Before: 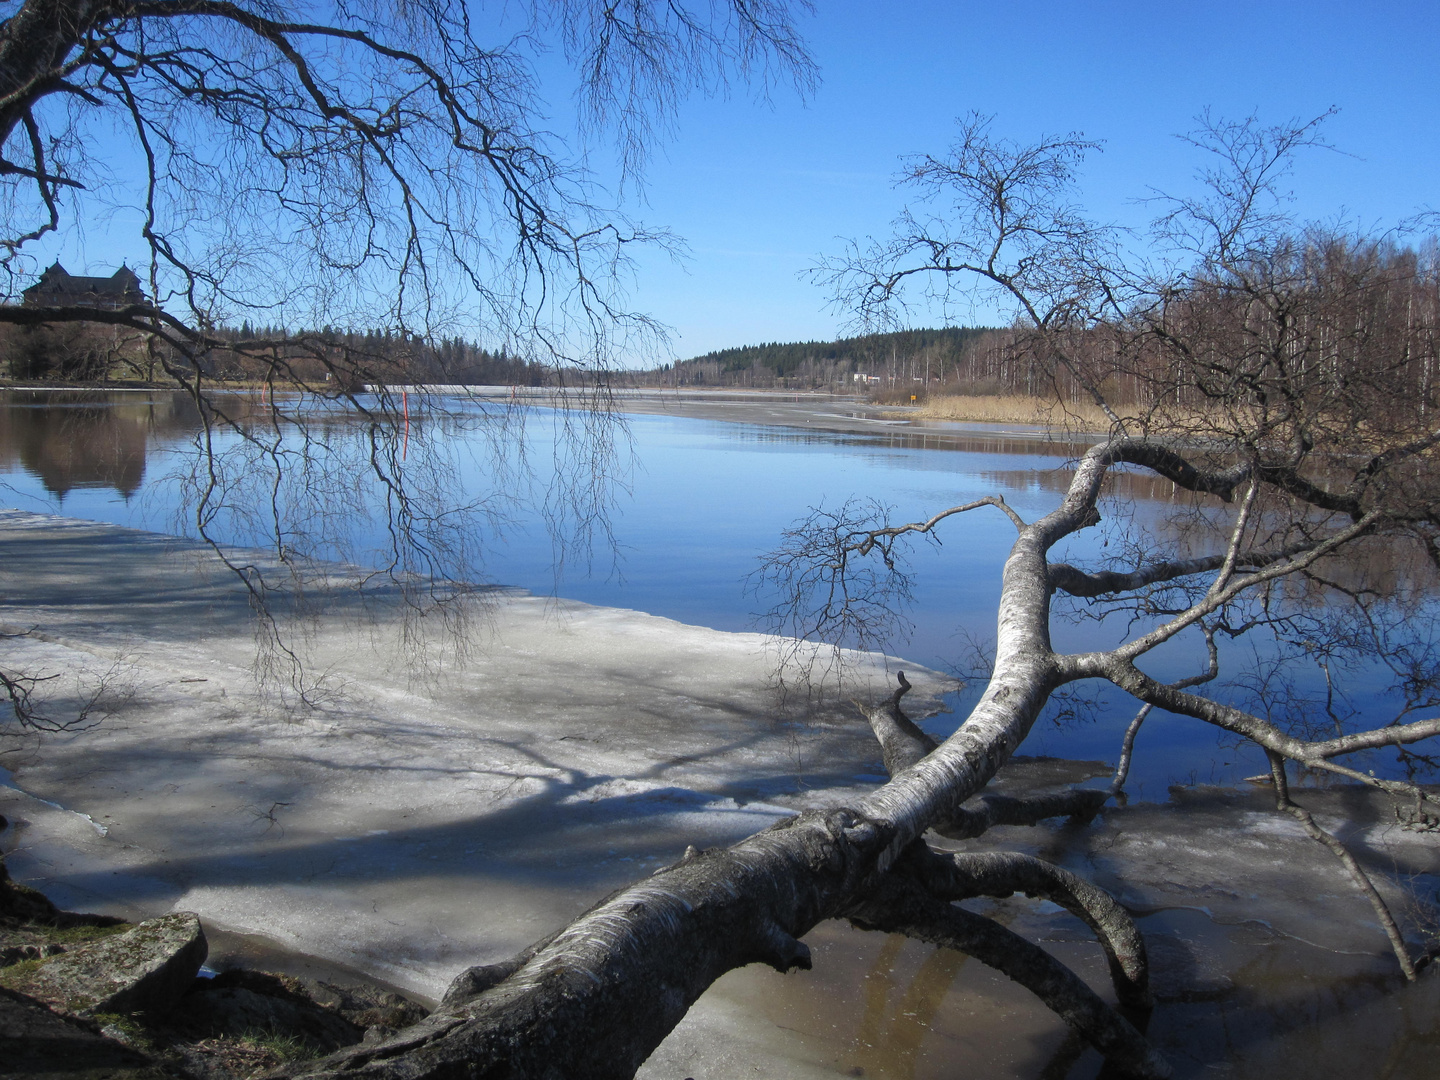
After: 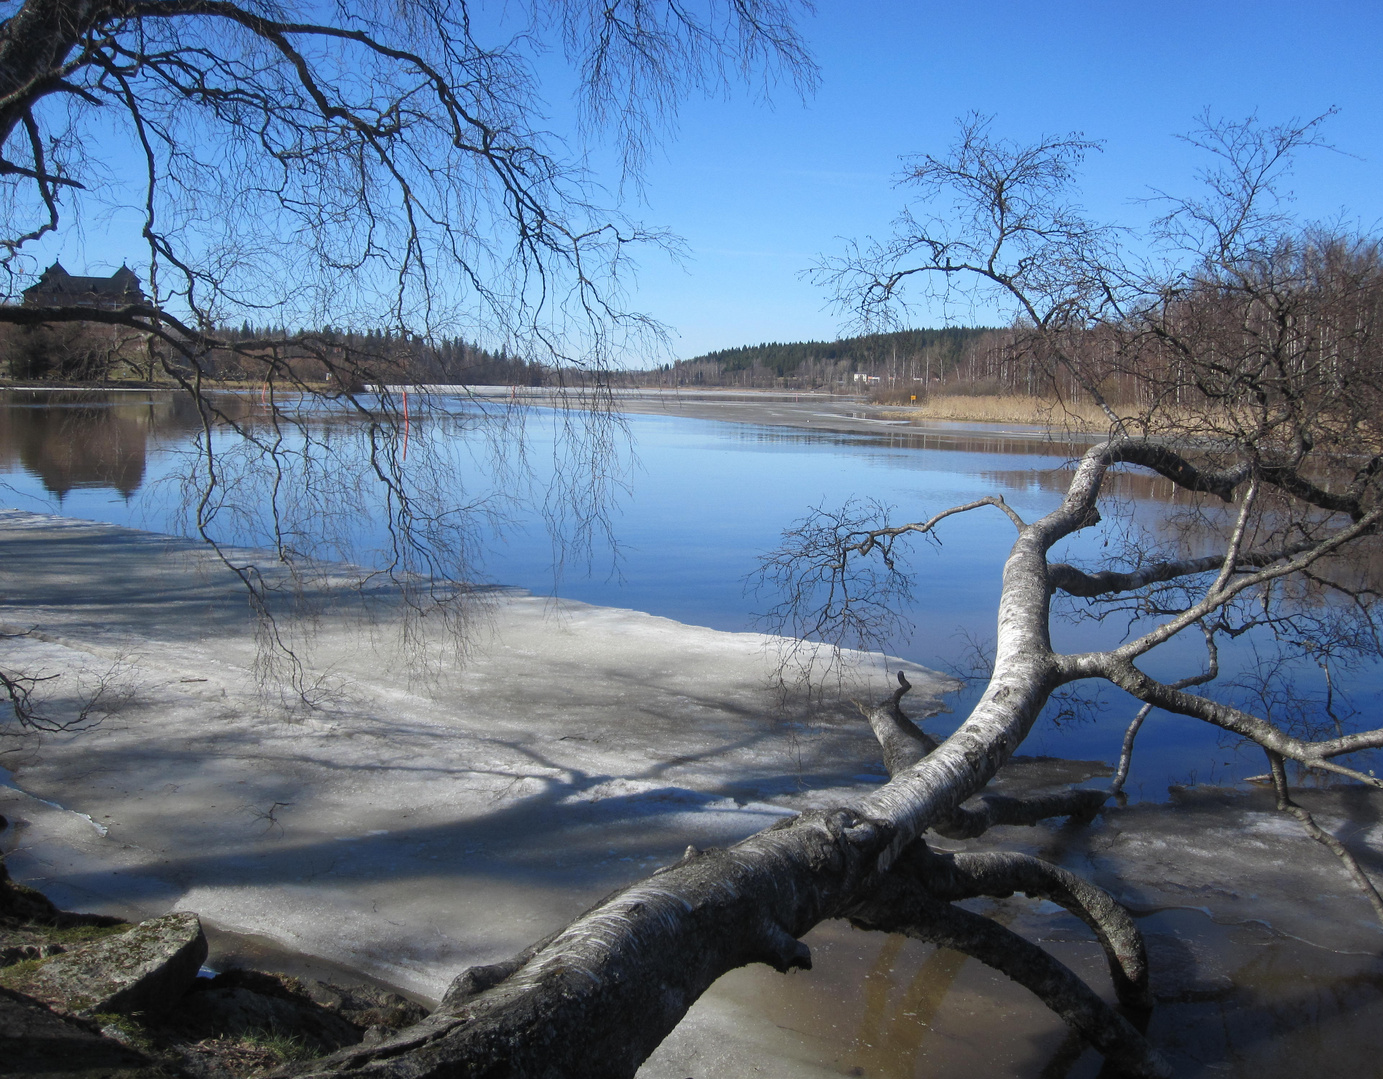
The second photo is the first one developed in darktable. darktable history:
crop: right 3.923%, bottom 0.031%
